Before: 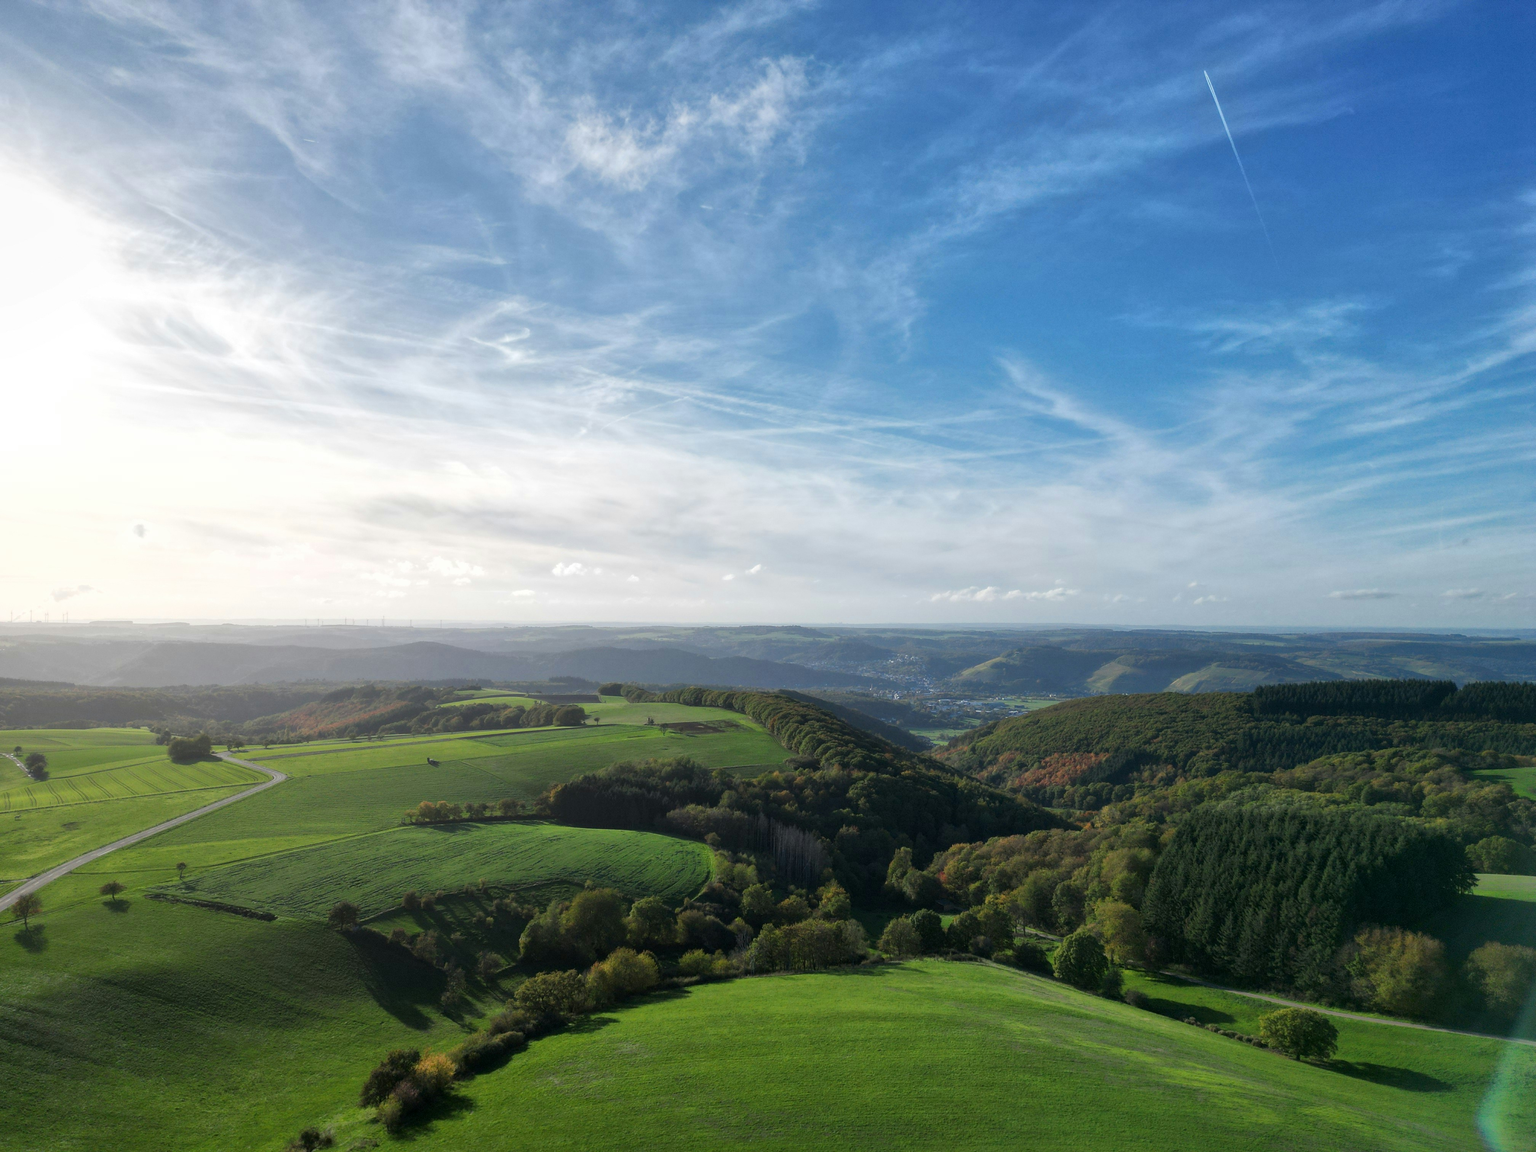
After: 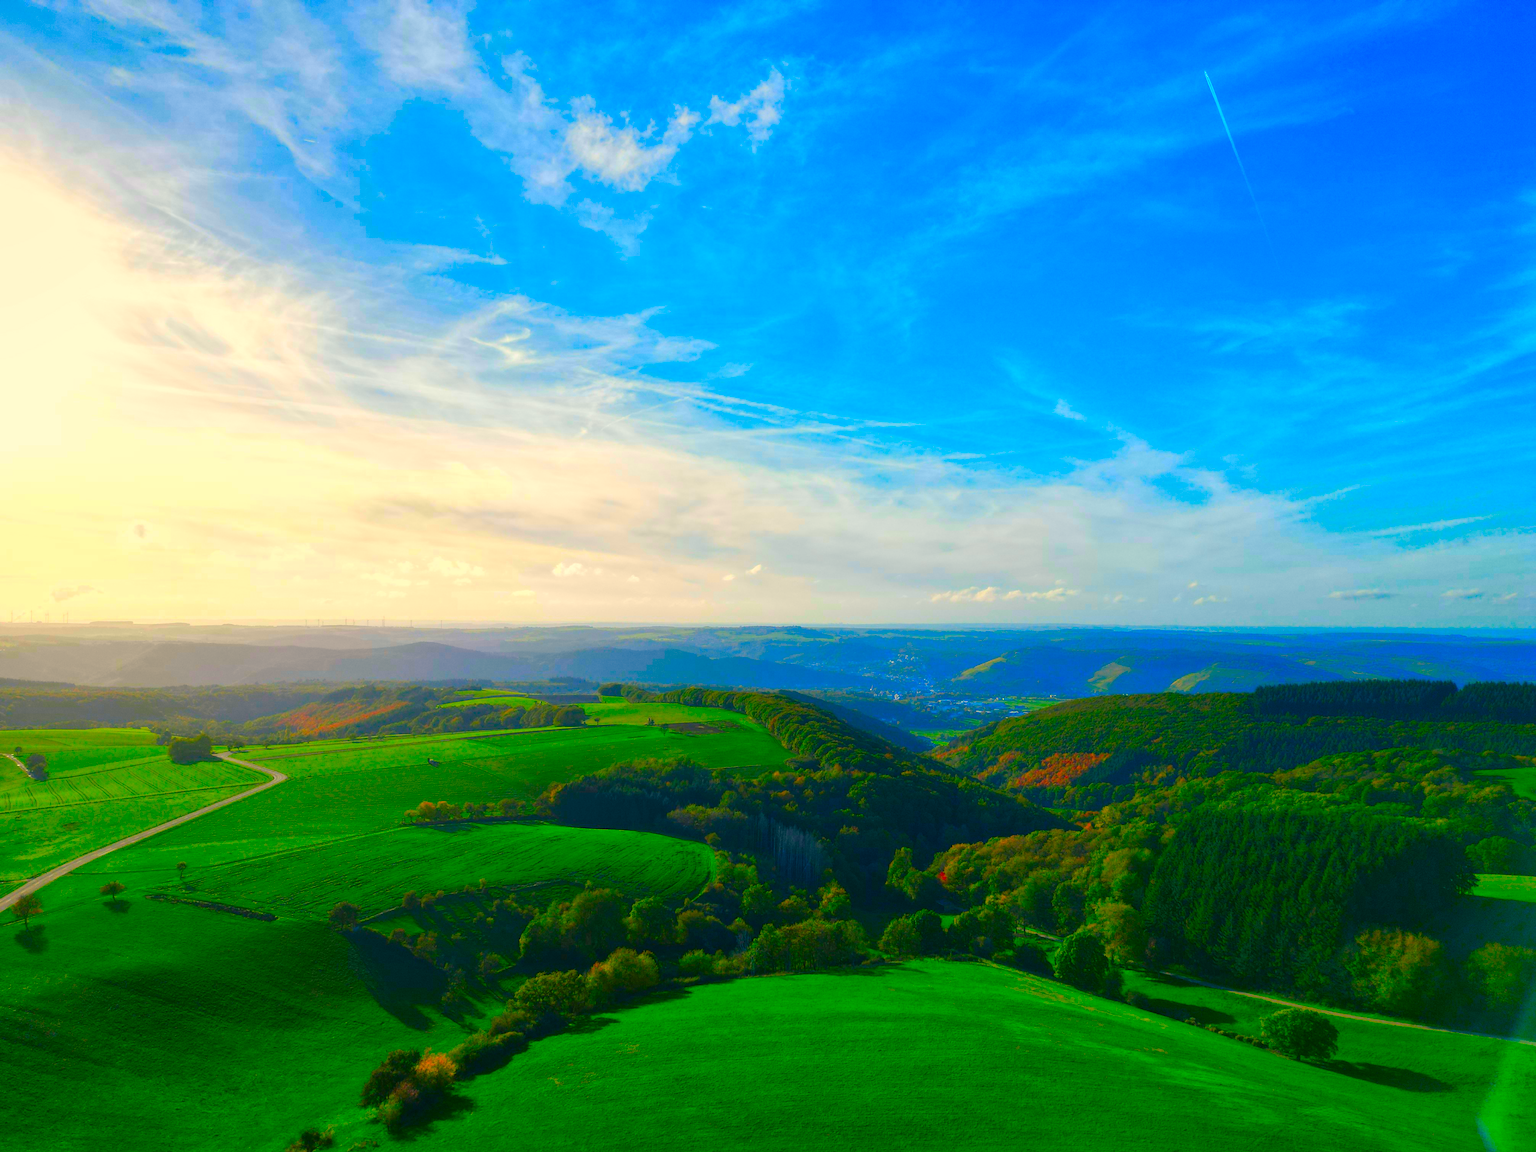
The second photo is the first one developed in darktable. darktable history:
color correction: saturation 3
color balance rgb: shadows lift › chroma 2%, shadows lift › hue 219.6°, power › hue 313.2°, highlights gain › chroma 3%, highlights gain › hue 75.6°, global offset › luminance 0.5%, perceptual saturation grading › global saturation 15.33%, perceptual saturation grading › highlights -19.33%, perceptual saturation grading › shadows 20%, global vibrance 20%
